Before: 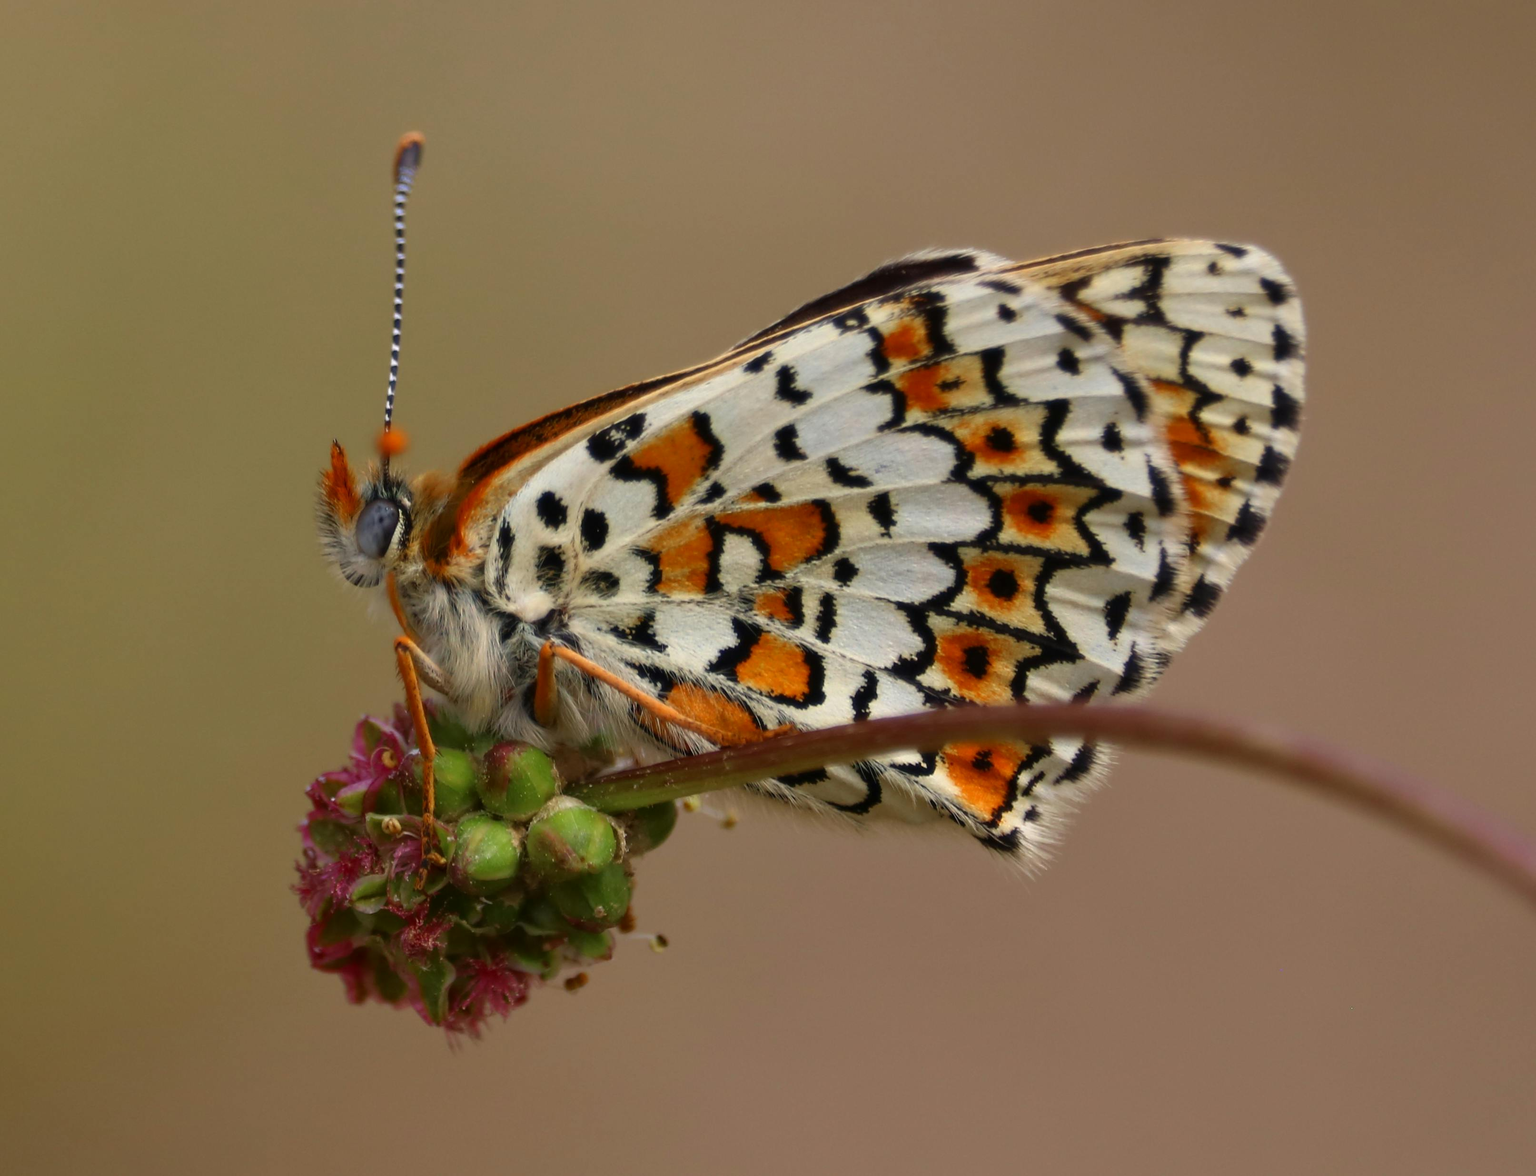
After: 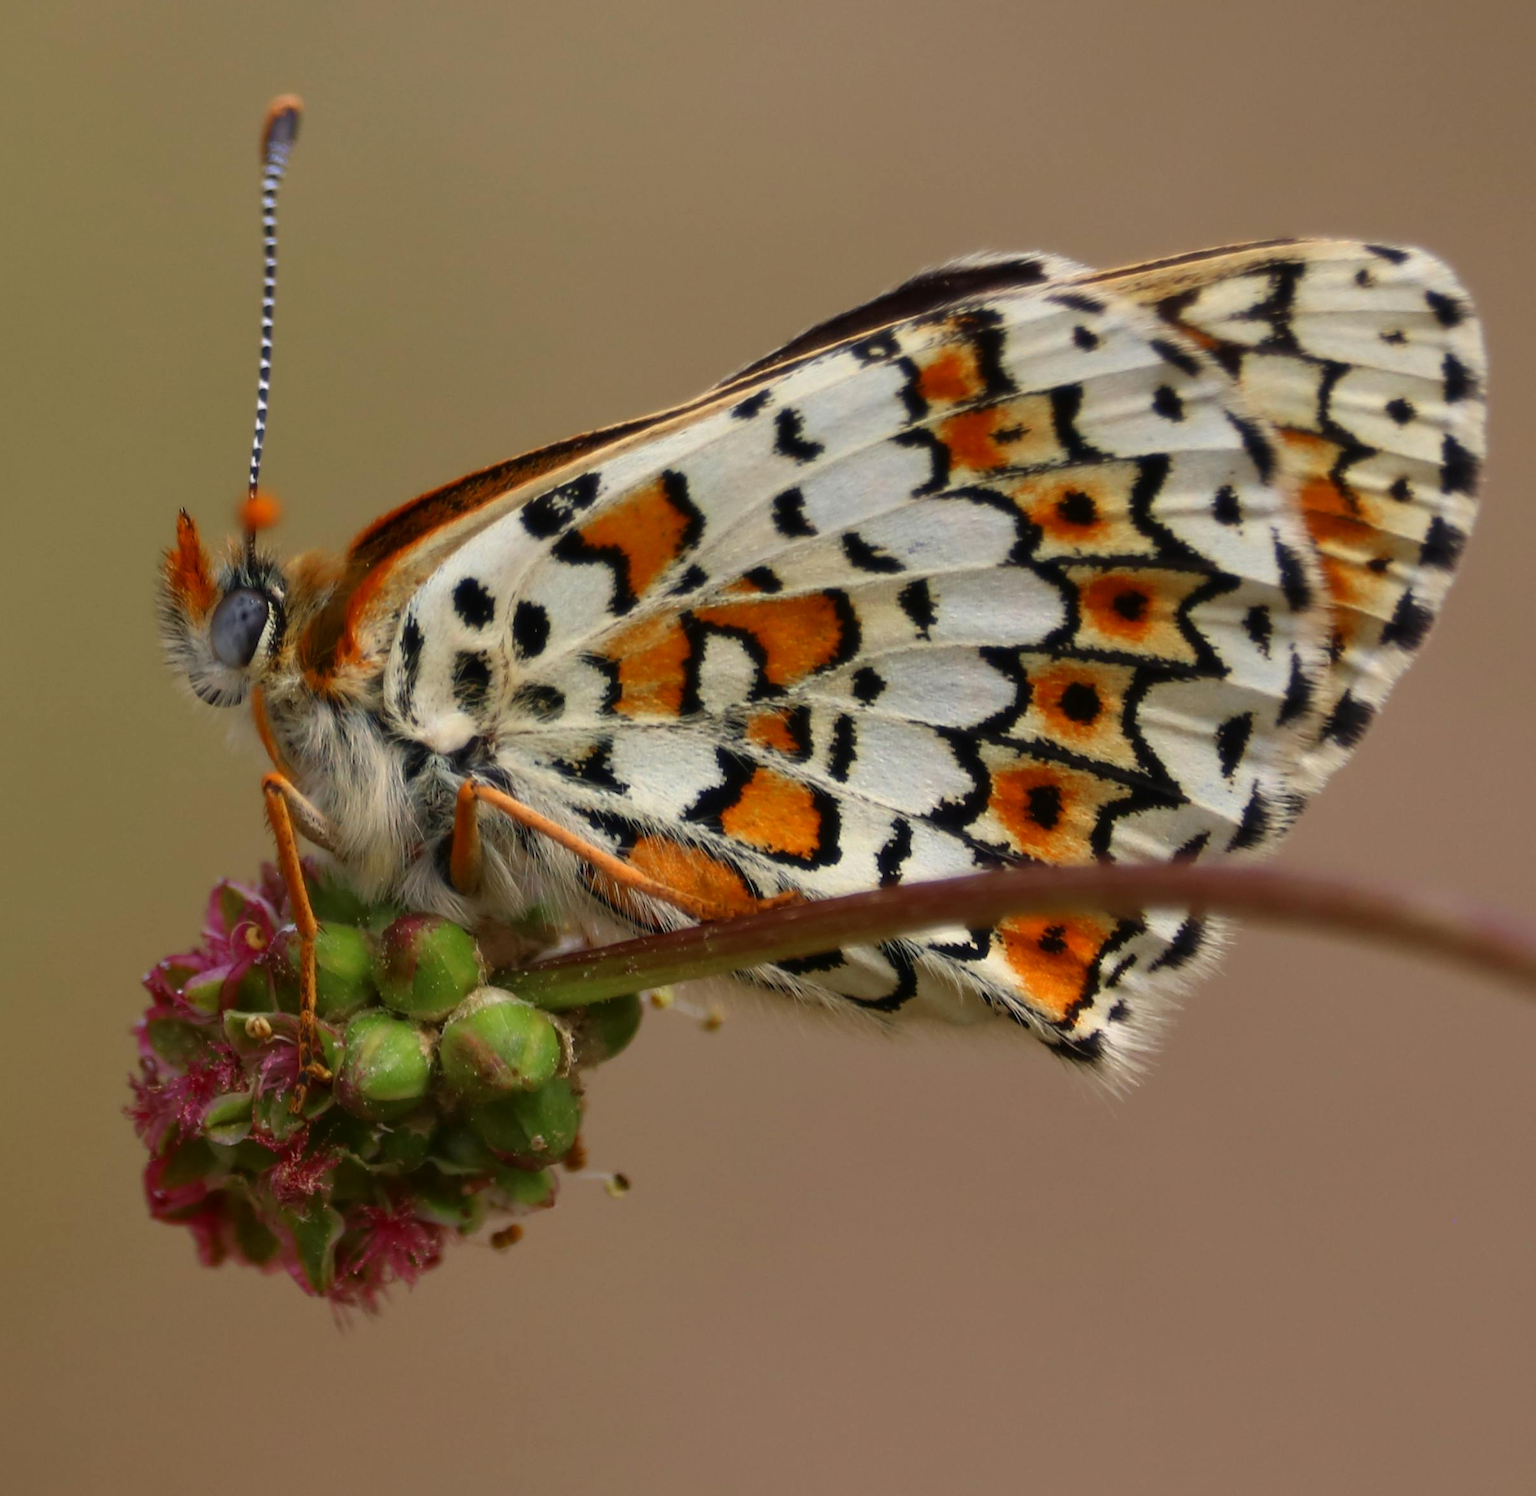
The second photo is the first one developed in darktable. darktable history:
crop and rotate: left 13.039%, top 5.249%, right 12.53%
